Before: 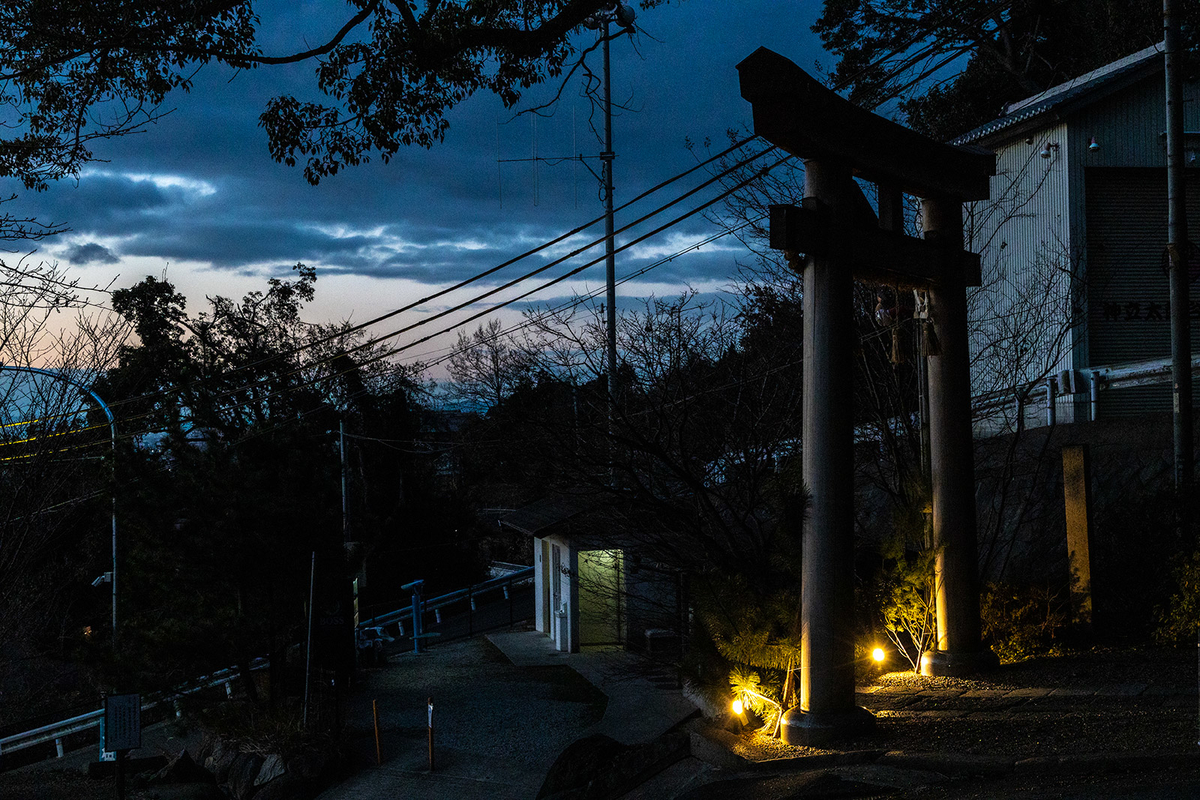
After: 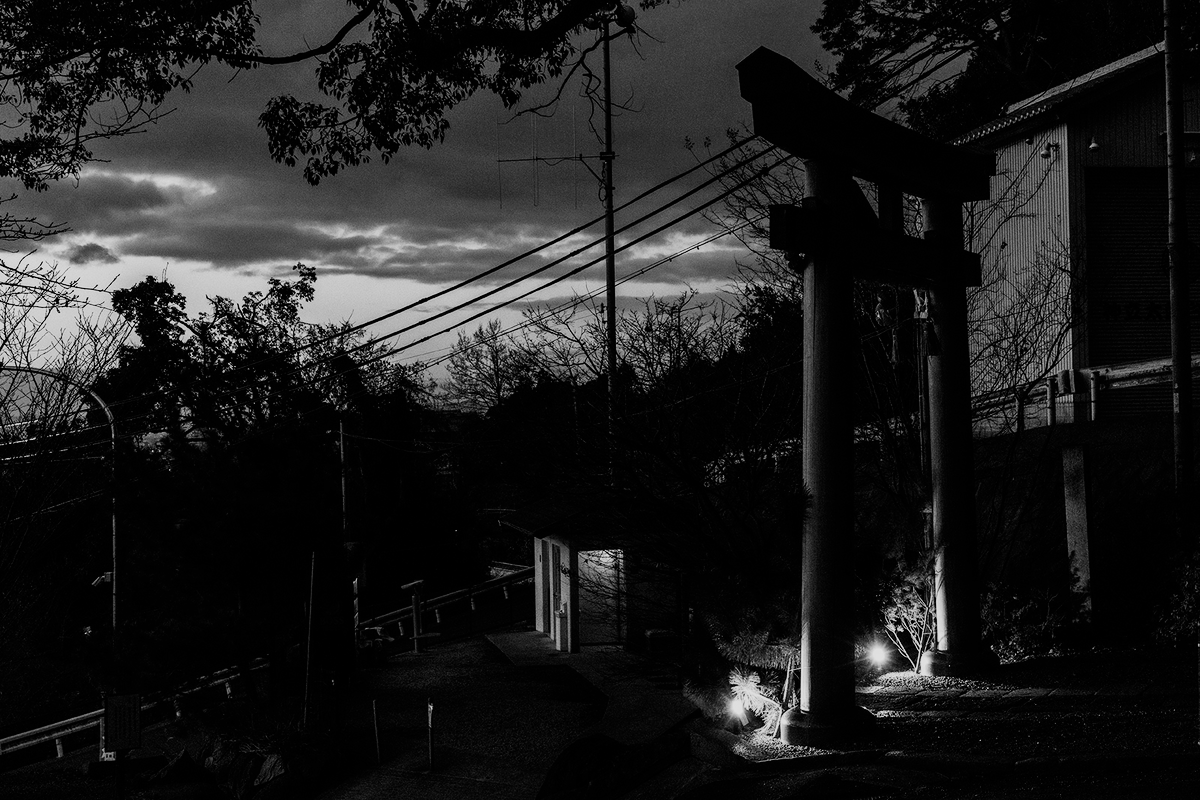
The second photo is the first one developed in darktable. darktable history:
monochrome: on, module defaults
filmic rgb: black relative exposure -7.5 EV, white relative exposure 5 EV, hardness 3.31, contrast 1.3, contrast in shadows safe
